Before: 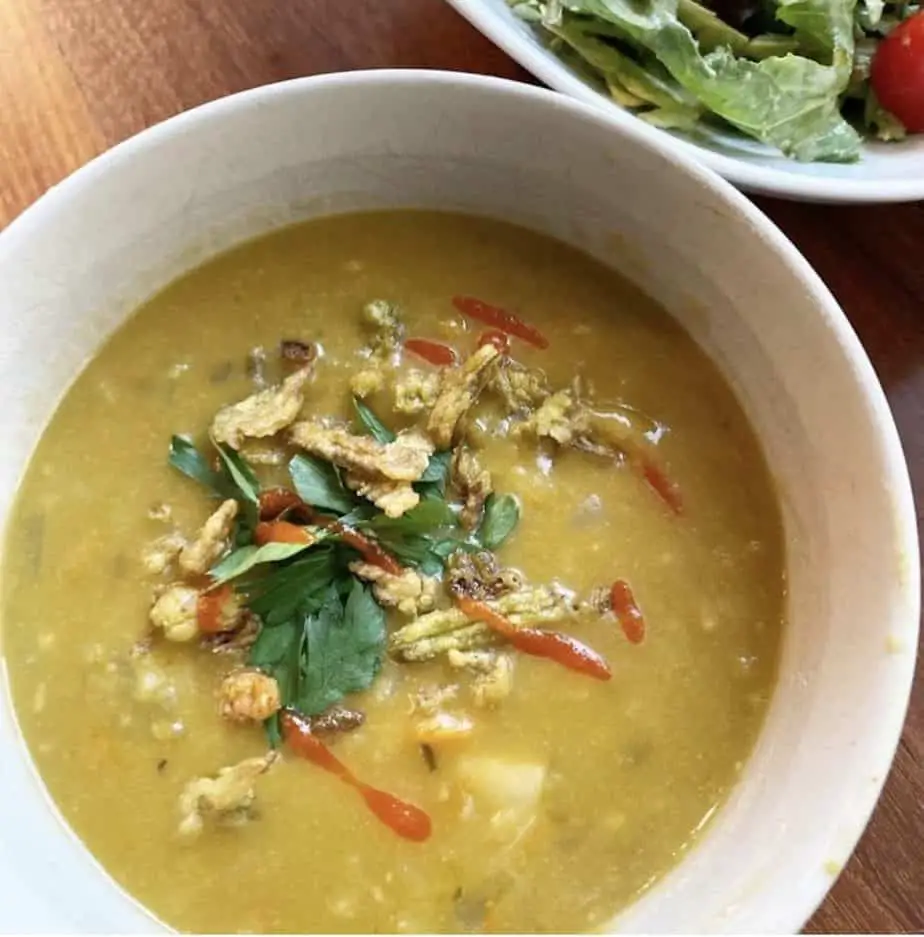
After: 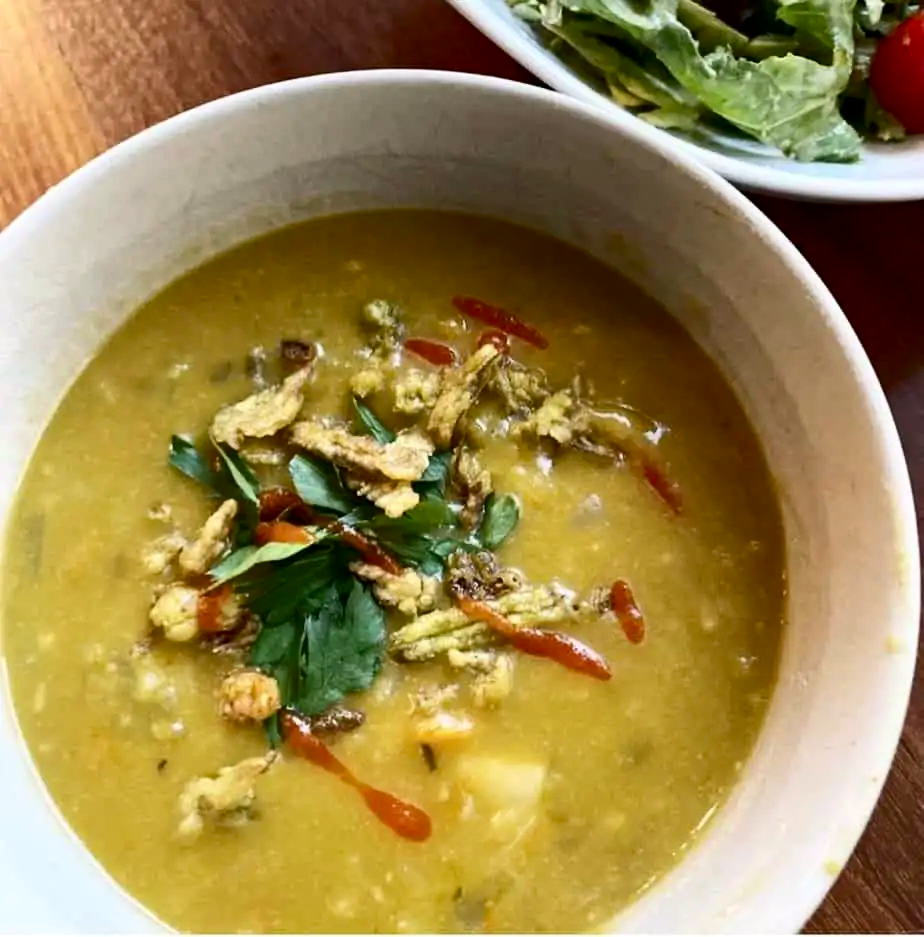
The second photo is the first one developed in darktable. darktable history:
haze removal: compatibility mode true, adaptive false
contrast brightness saturation: contrast 0.2, brightness -0.11, saturation 0.1
